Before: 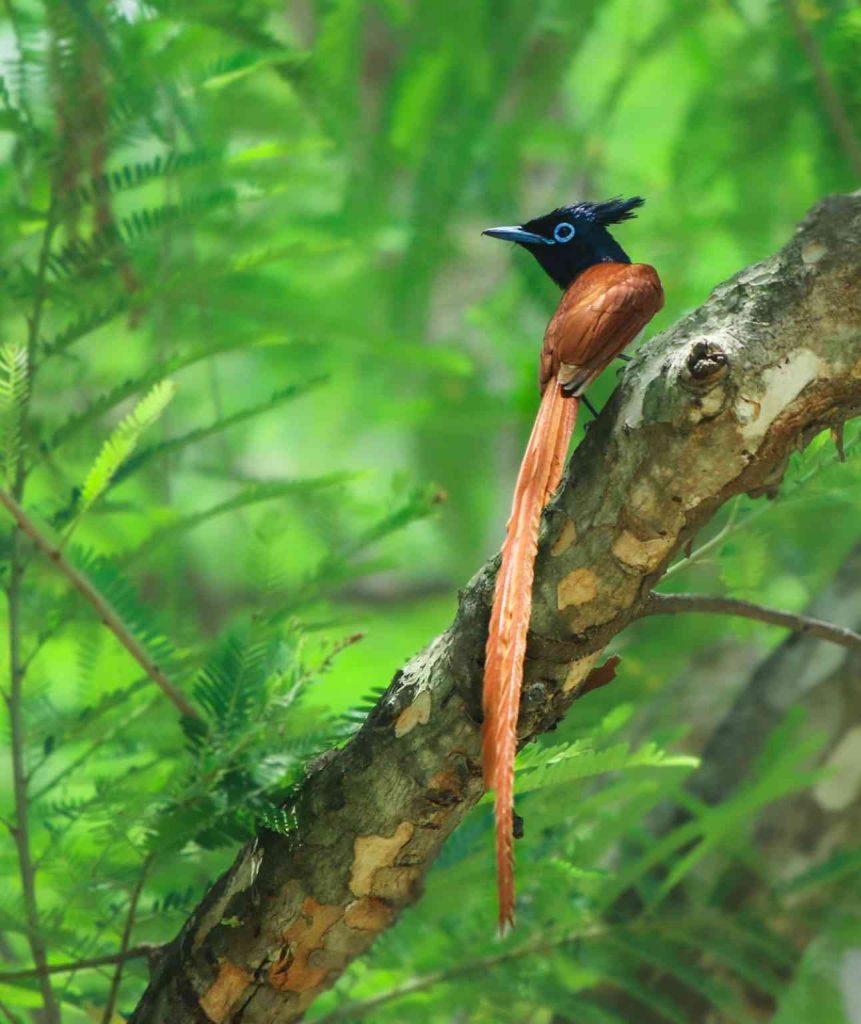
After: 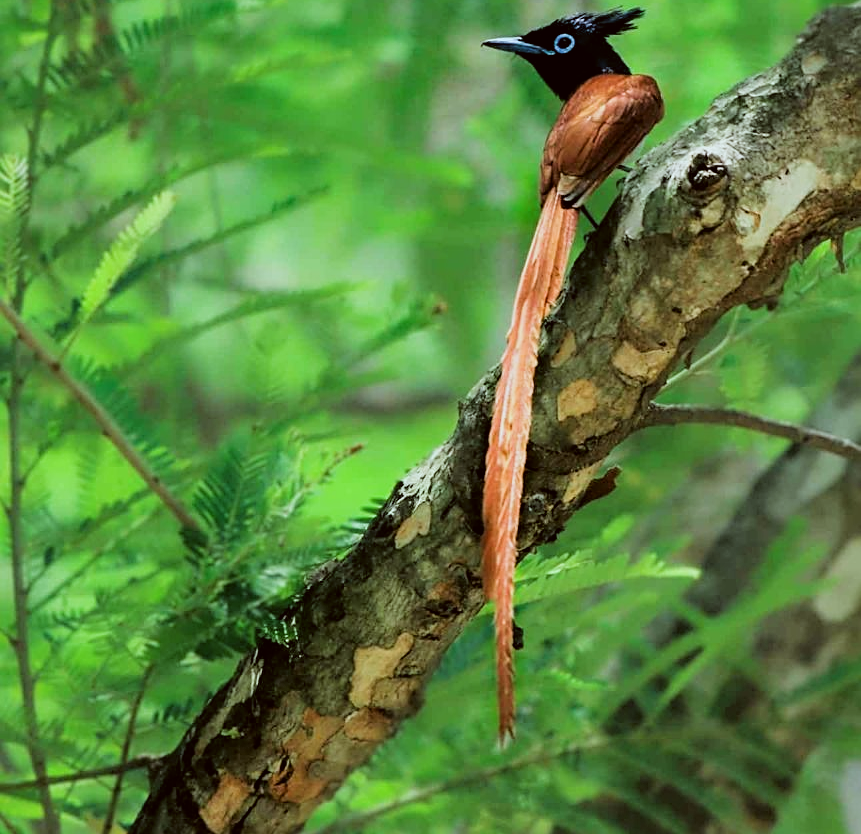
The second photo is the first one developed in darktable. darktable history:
crop and rotate: top 18.507%
sharpen: on, module defaults
color correction: highlights a* -3.28, highlights b* -6.24, shadows a* 3.1, shadows b* 5.19
filmic rgb: black relative exposure -5 EV, white relative exposure 3.5 EV, hardness 3.19, contrast 1.2, highlights saturation mix -50%
shadows and highlights: highlights color adjustment 0%, low approximation 0.01, soften with gaussian
